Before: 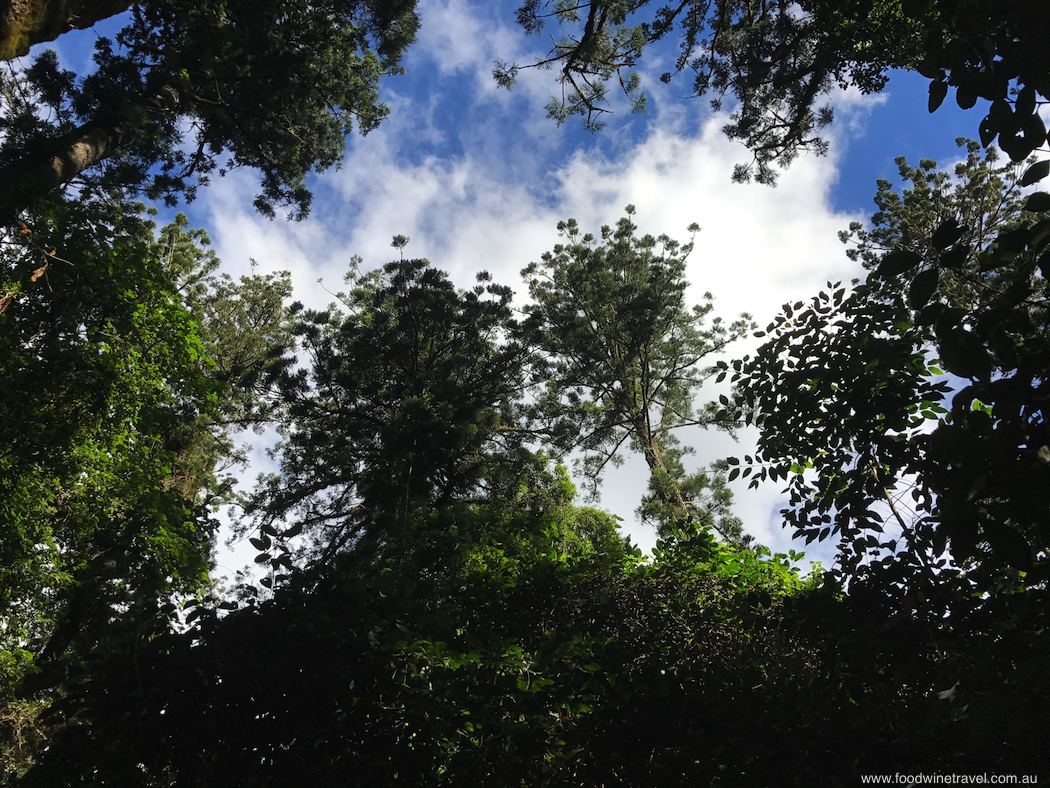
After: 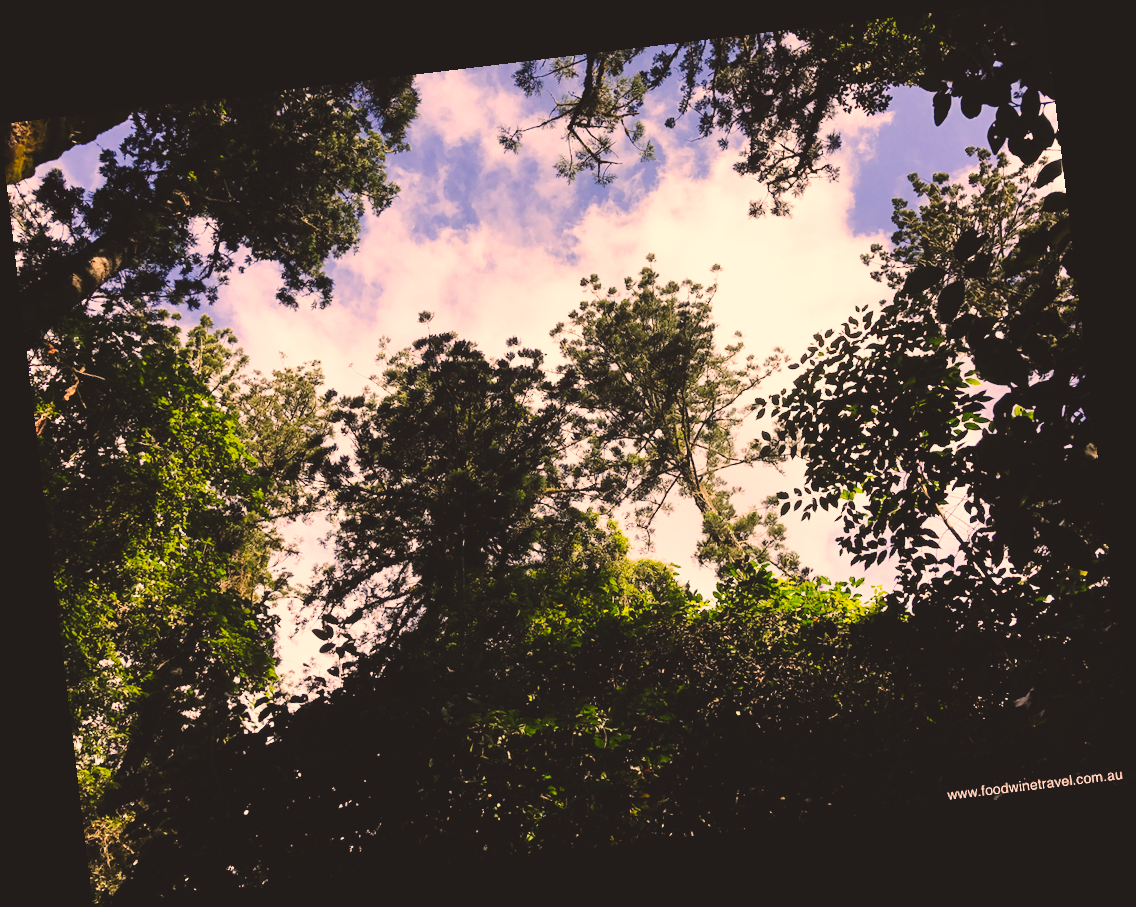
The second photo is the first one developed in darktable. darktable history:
rotate and perspective: rotation -6.83°, automatic cropping off
tone curve: curves: ch0 [(0, 0) (0.003, 0.108) (0.011, 0.108) (0.025, 0.108) (0.044, 0.113) (0.069, 0.113) (0.1, 0.121) (0.136, 0.136) (0.177, 0.16) (0.224, 0.192) (0.277, 0.246) (0.335, 0.324) (0.399, 0.419) (0.468, 0.518) (0.543, 0.622) (0.623, 0.721) (0.709, 0.815) (0.801, 0.893) (0.898, 0.949) (1, 1)], preserve colors none
color correction: highlights a* 21.88, highlights b* 22.25
contrast brightness saturation: contrast -0.1, saturation -0.1
tone equalizer: -8 EV -0.417 EV, -7 EV -0.389 EV, -6 EV -0.333 EV, -5 EV -0.222 EV, -3 EV 0.222 EV, -2 EV 0.333 EV, -1 EV 0.389 EV, +0 EV 0.417 EV, edges refinement/feathering 500, mask exposure compensation -1.57 EV, preserve details no
